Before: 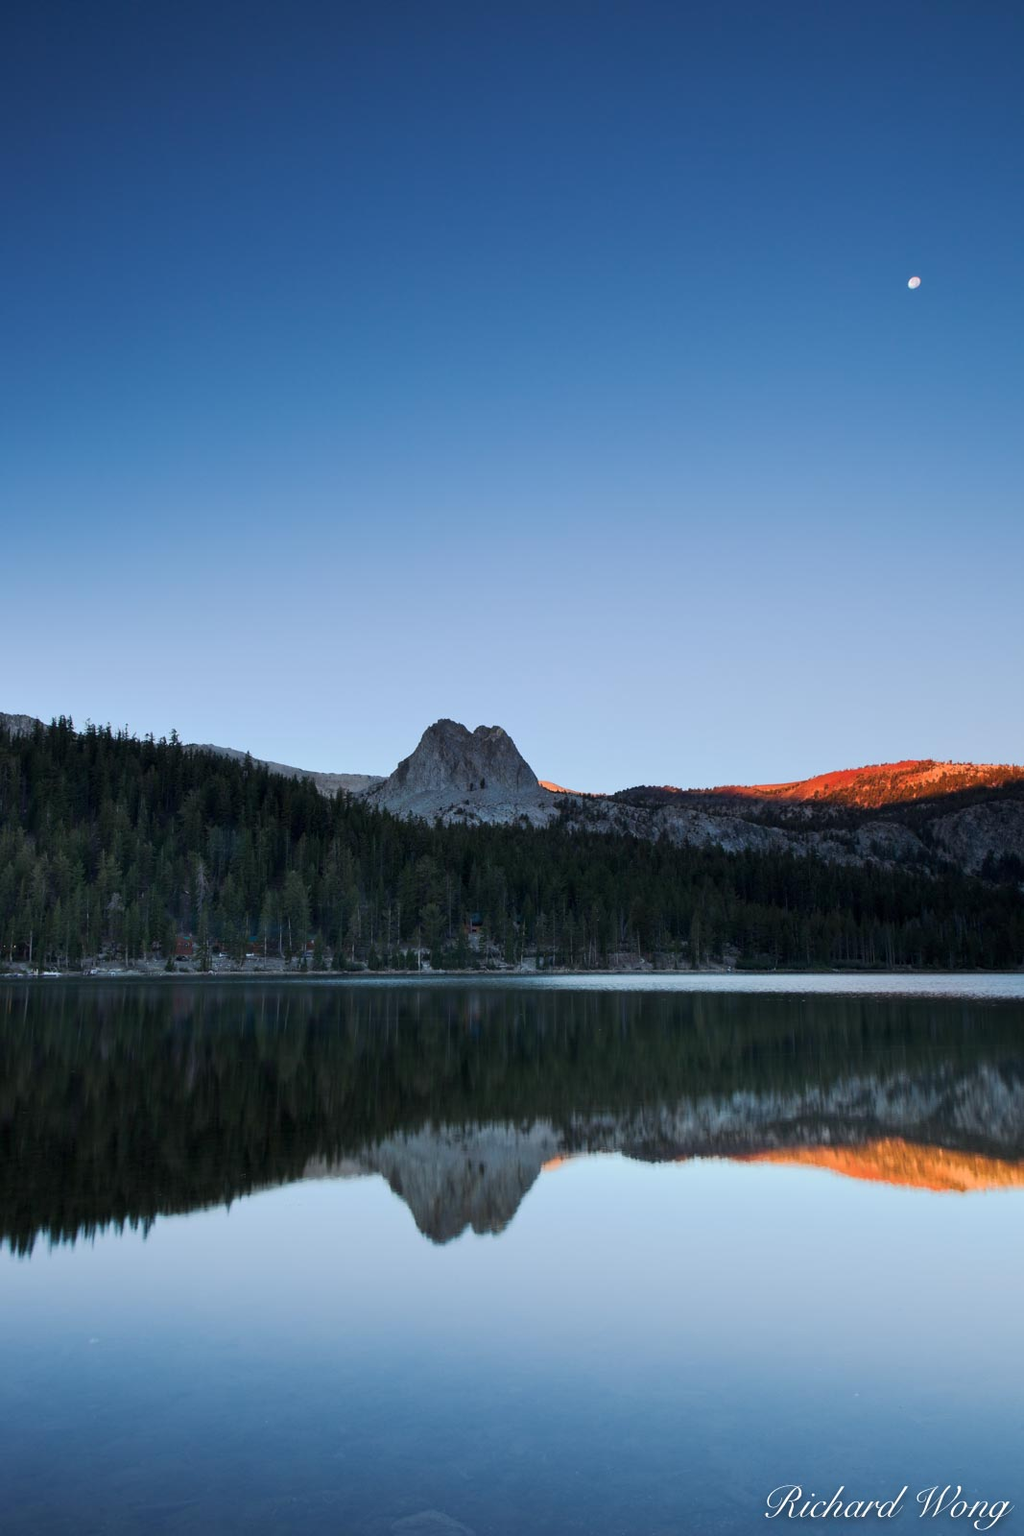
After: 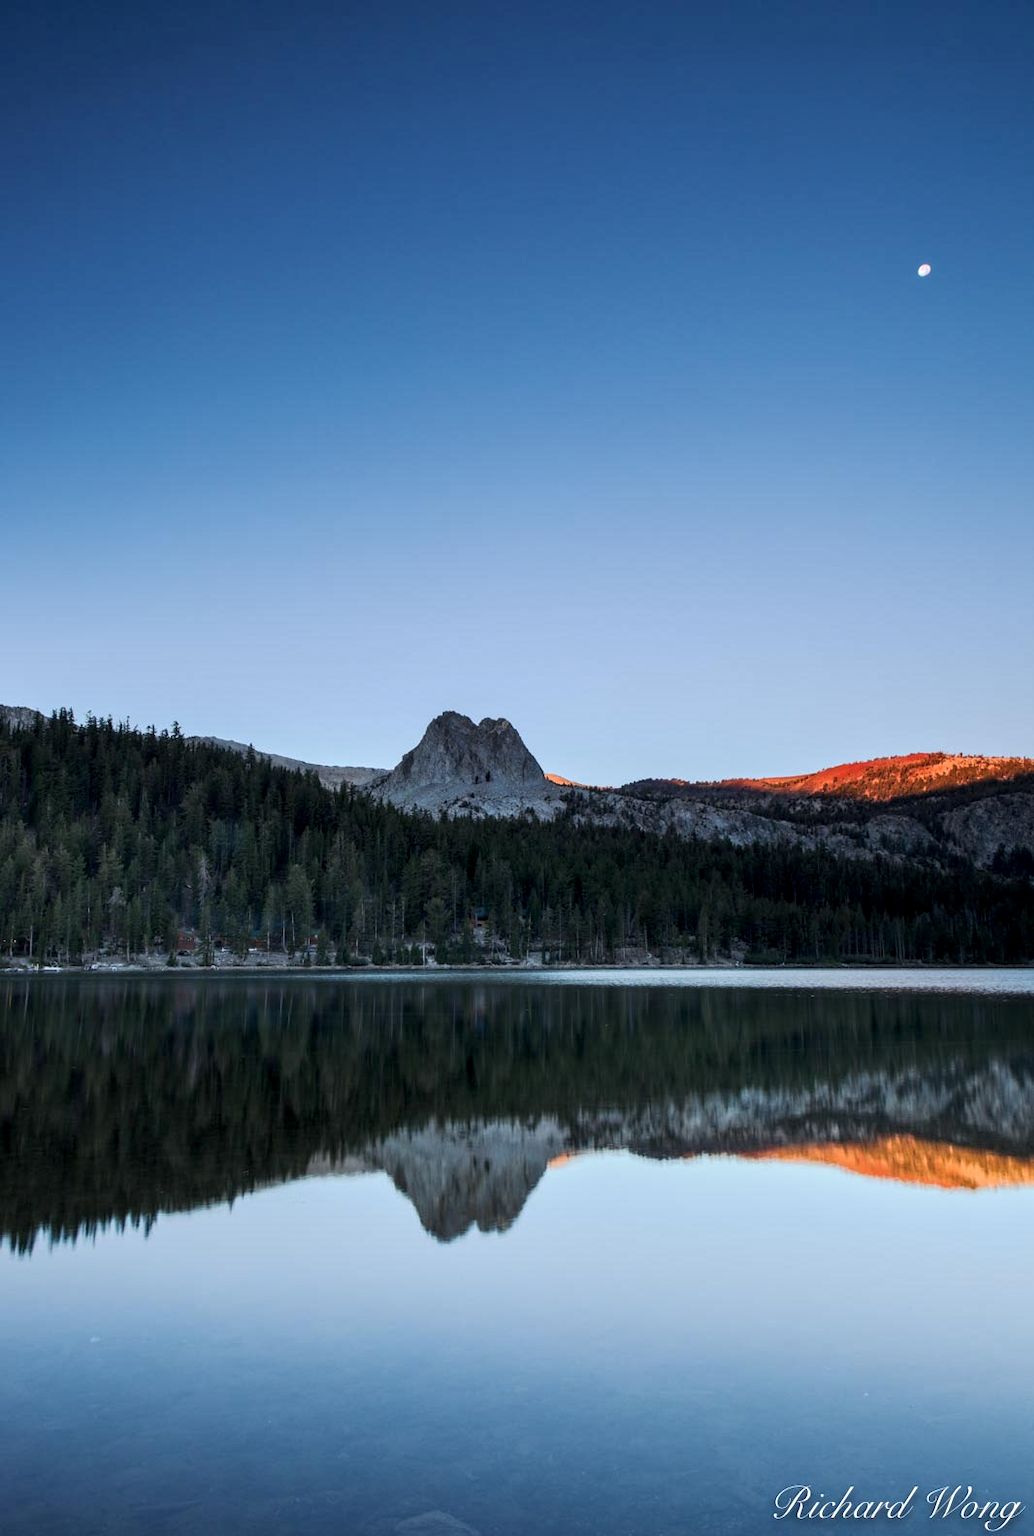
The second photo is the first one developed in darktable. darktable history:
crop: top 1.049%, right 0.001%
local contrast: detail 142%
